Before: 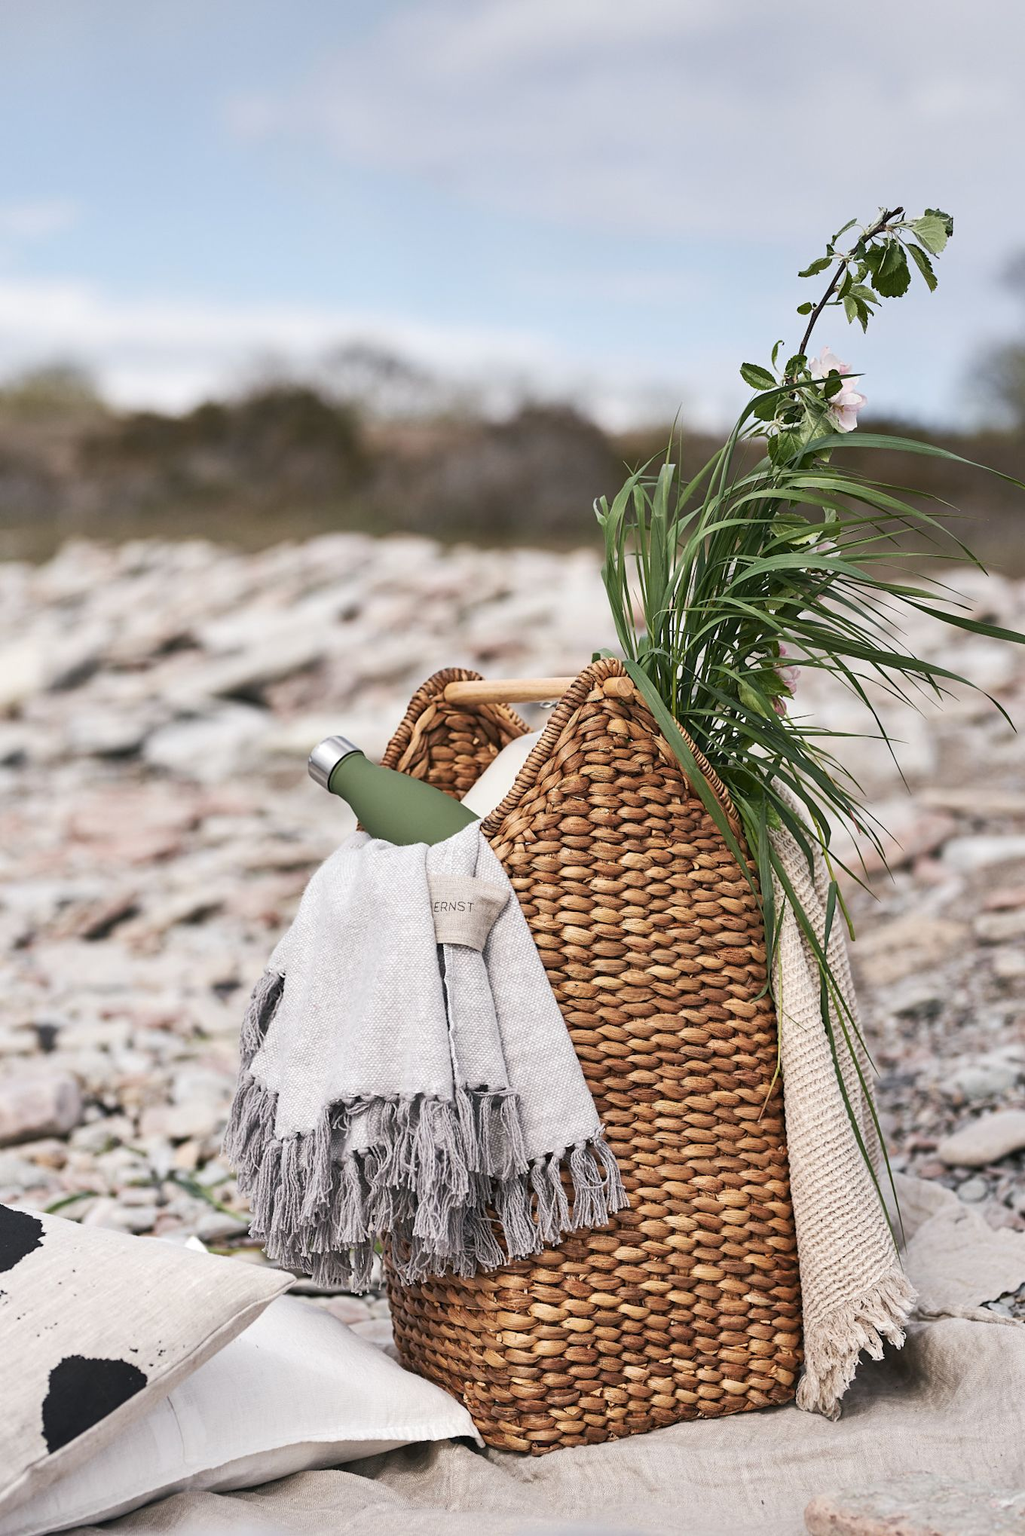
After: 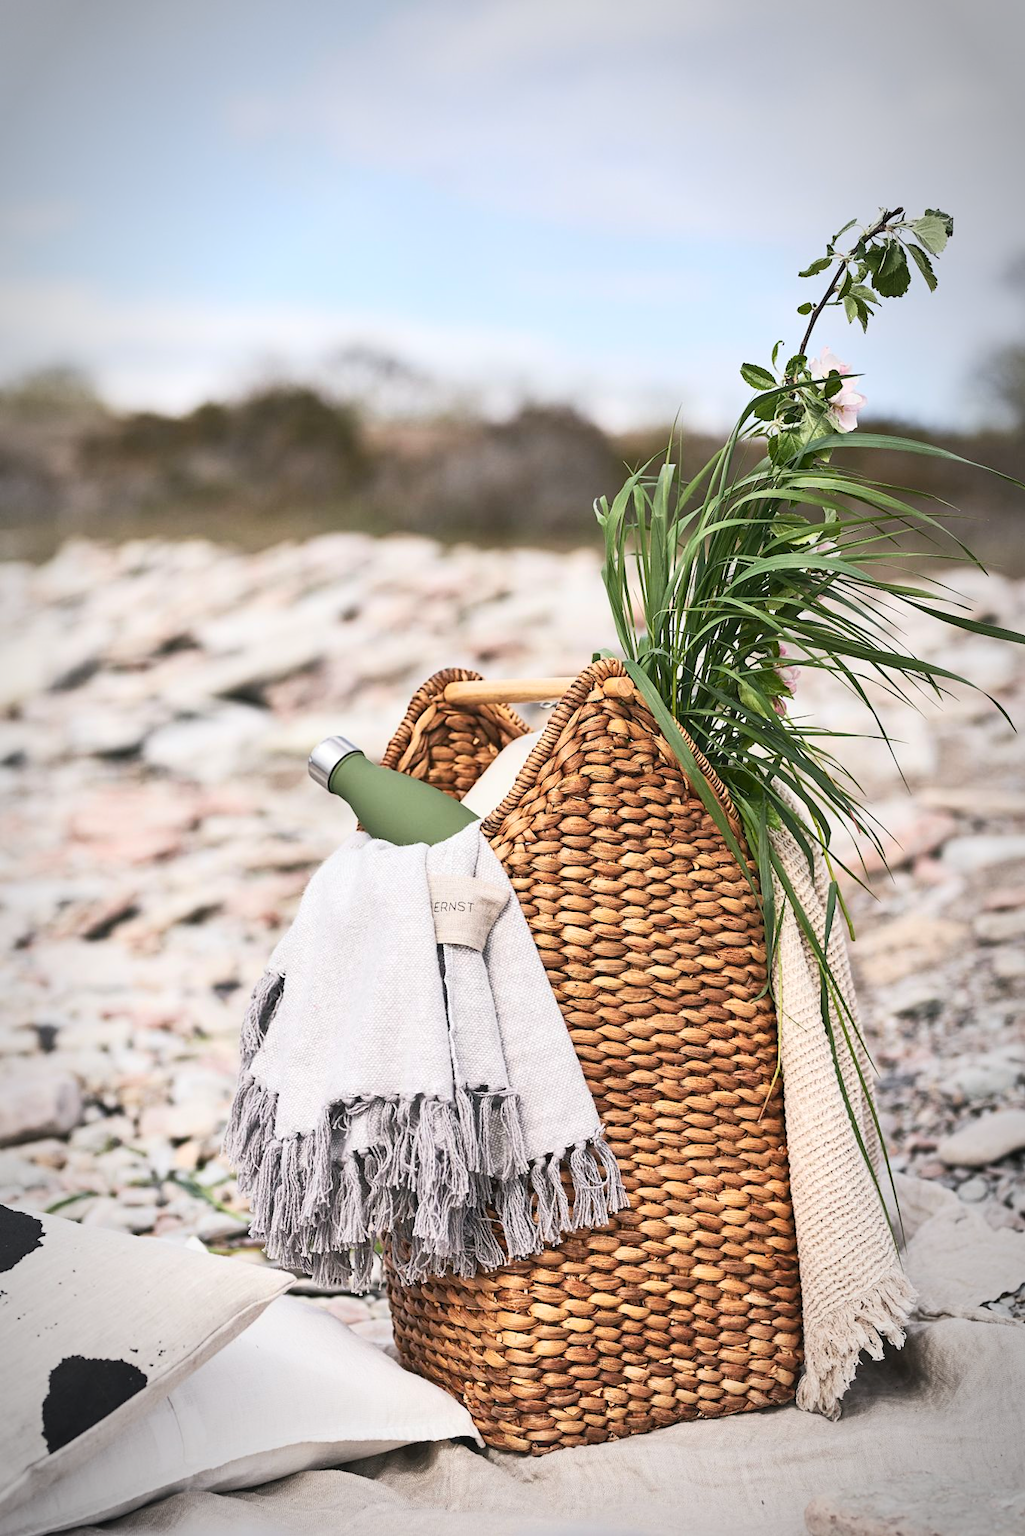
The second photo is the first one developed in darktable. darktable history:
contrast brightness saturation: contrast 0.204, brightness 0.161, saturation 0.222
exposure: black level correction 0, compensate highlight preservation false
vignetting: automatic ratio true
